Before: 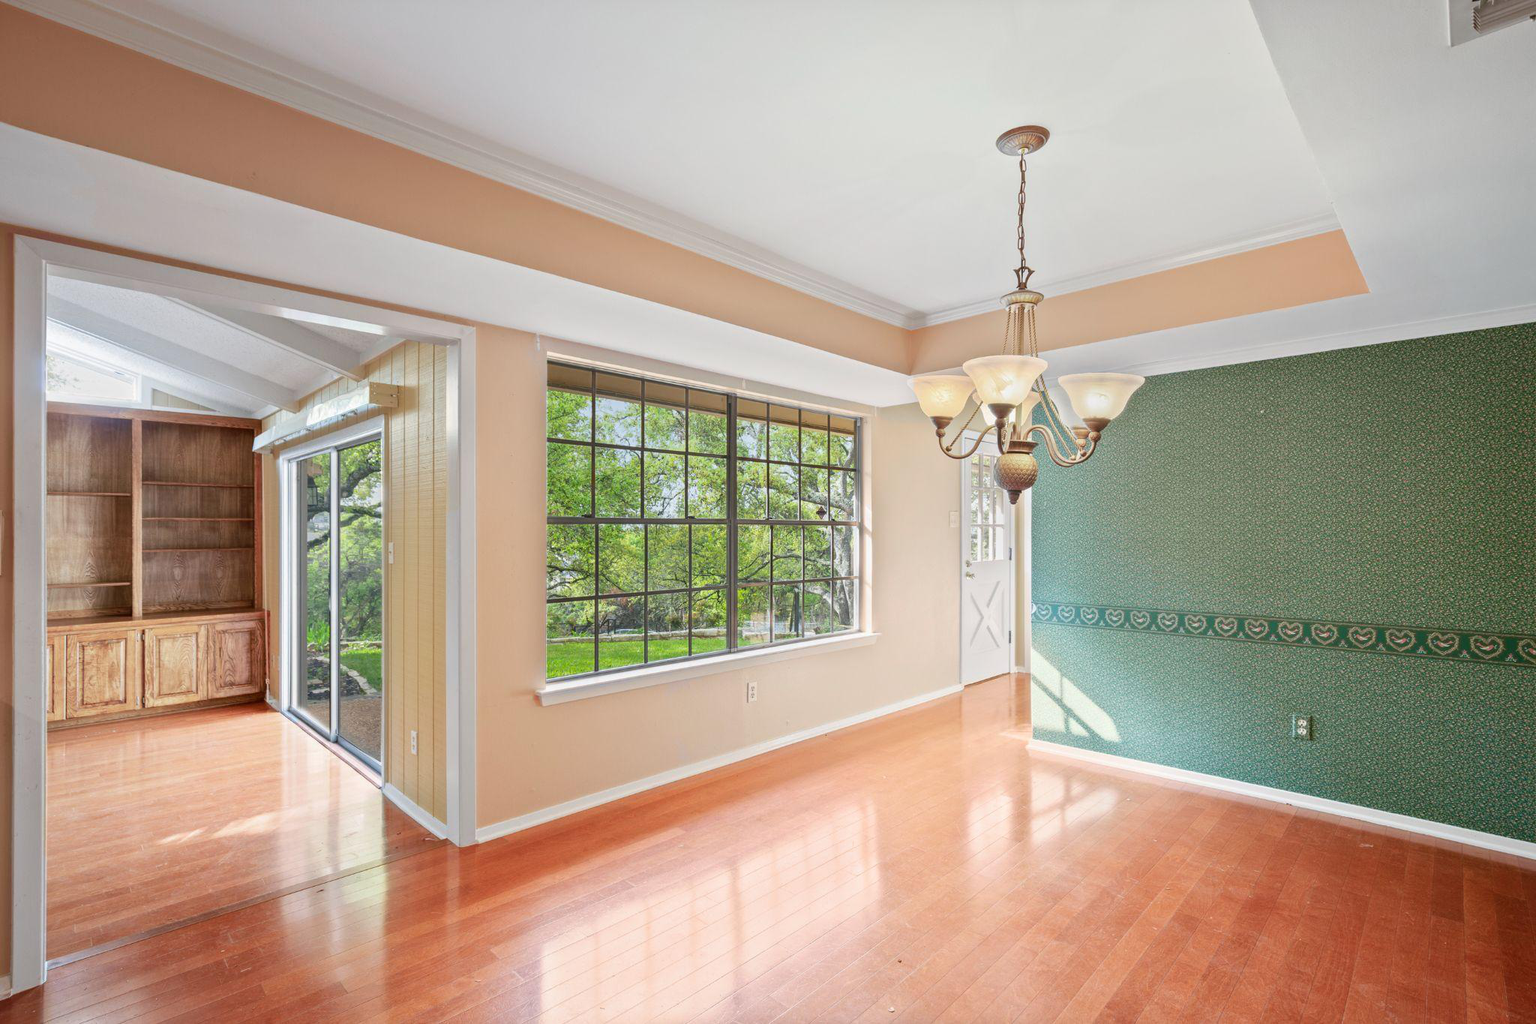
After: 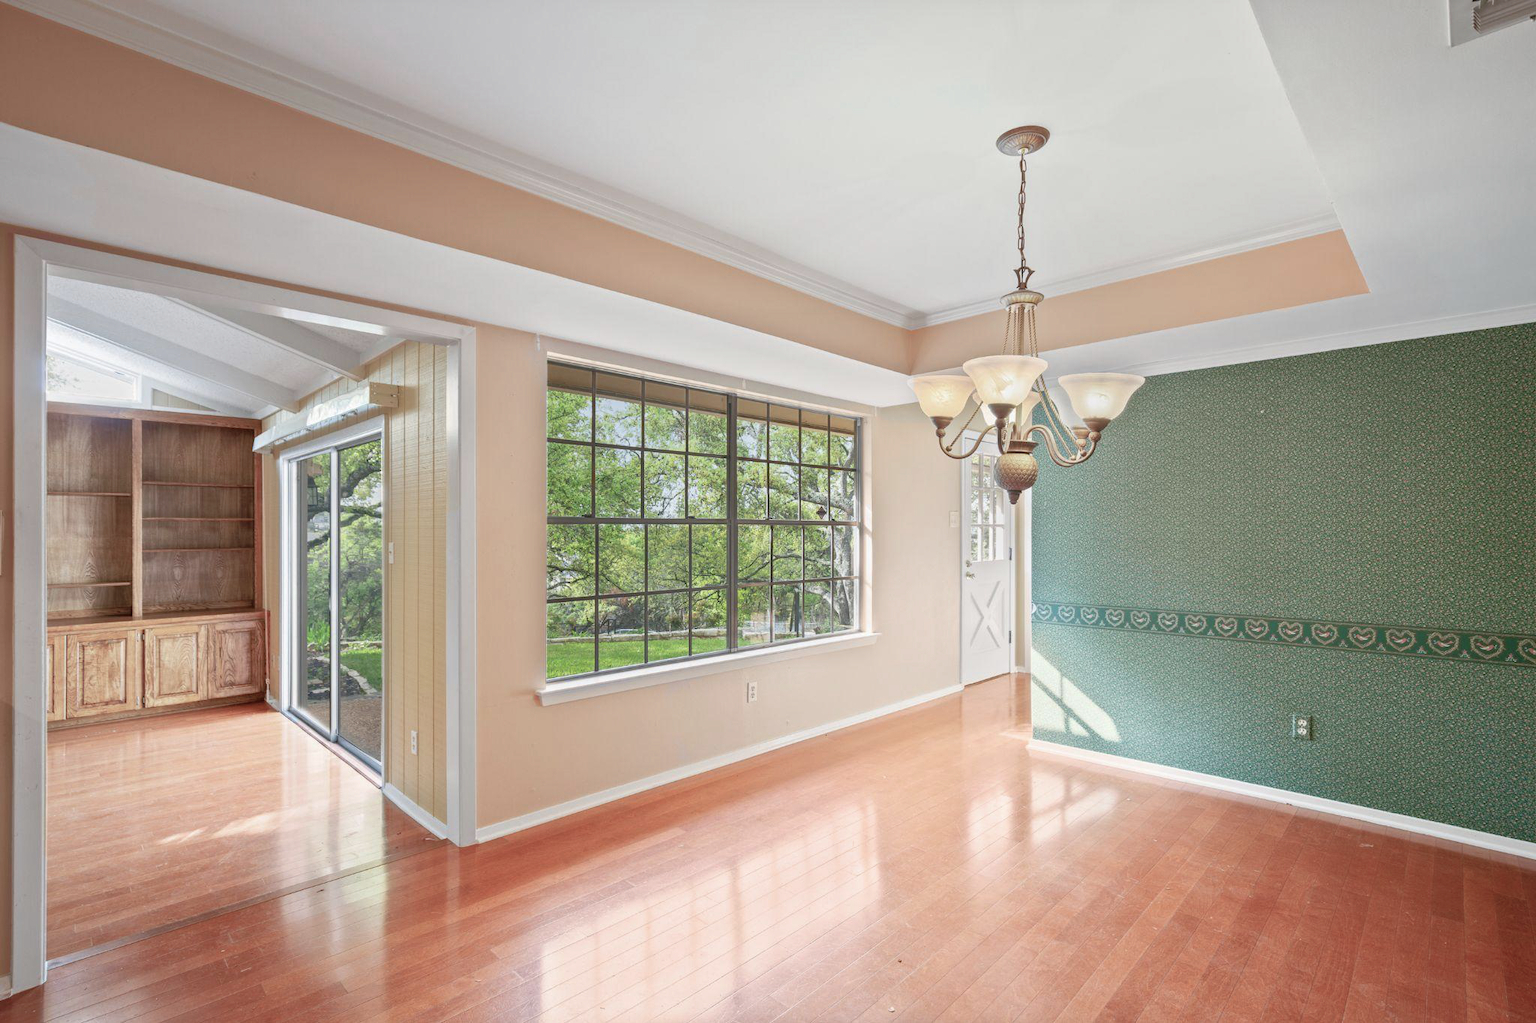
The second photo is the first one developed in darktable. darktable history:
color balance: input saturation 80.07%
rgb curve: curves: ch0 [(0, 0) (0.053, 0.068) (0.122, 0.128) (1, 1)]
